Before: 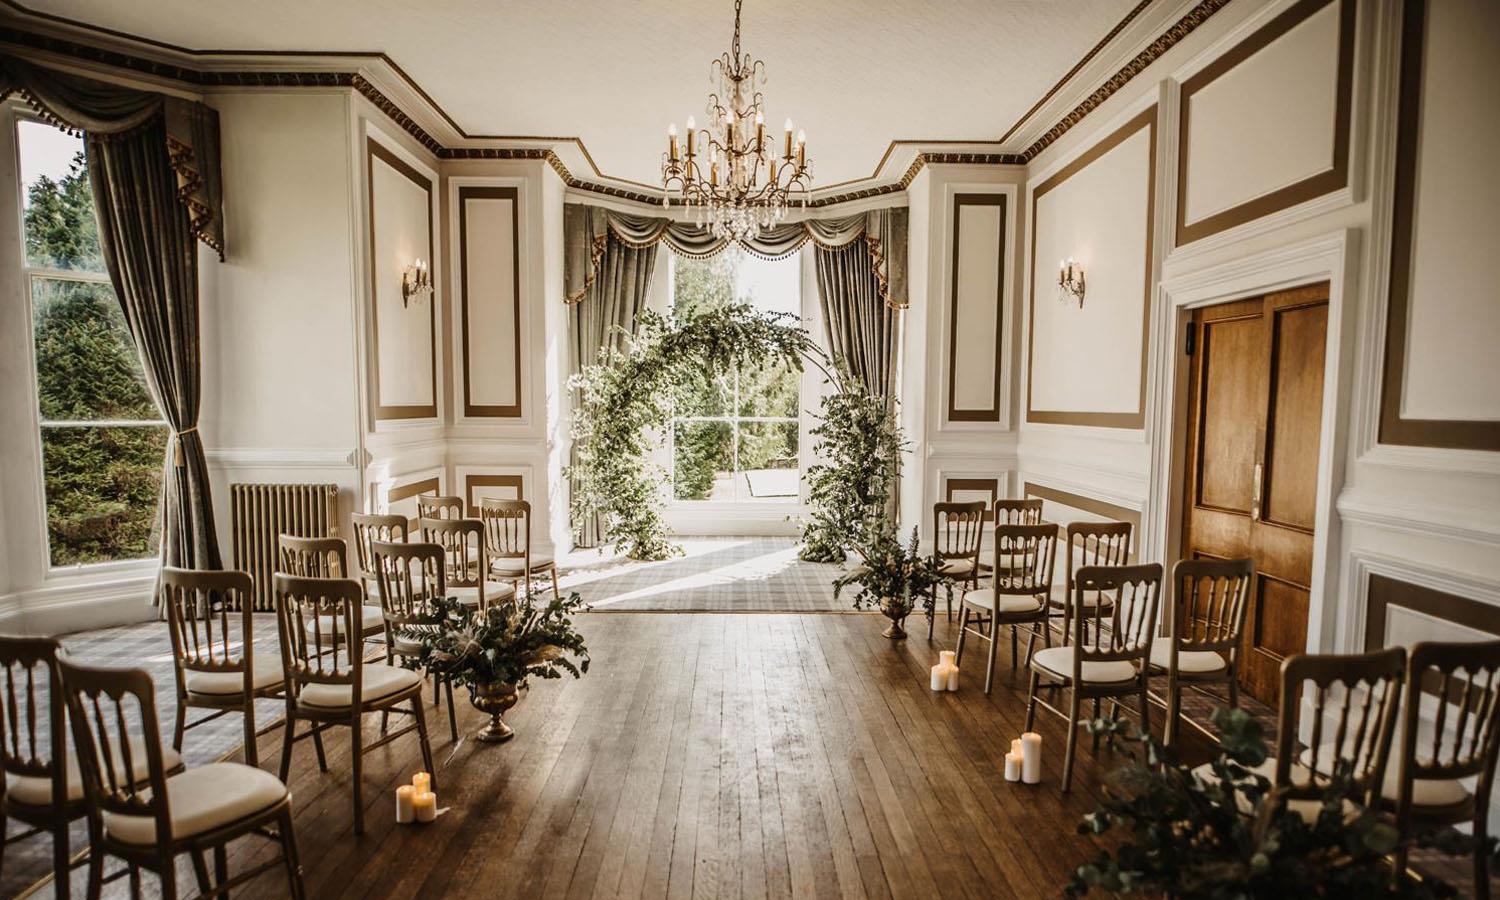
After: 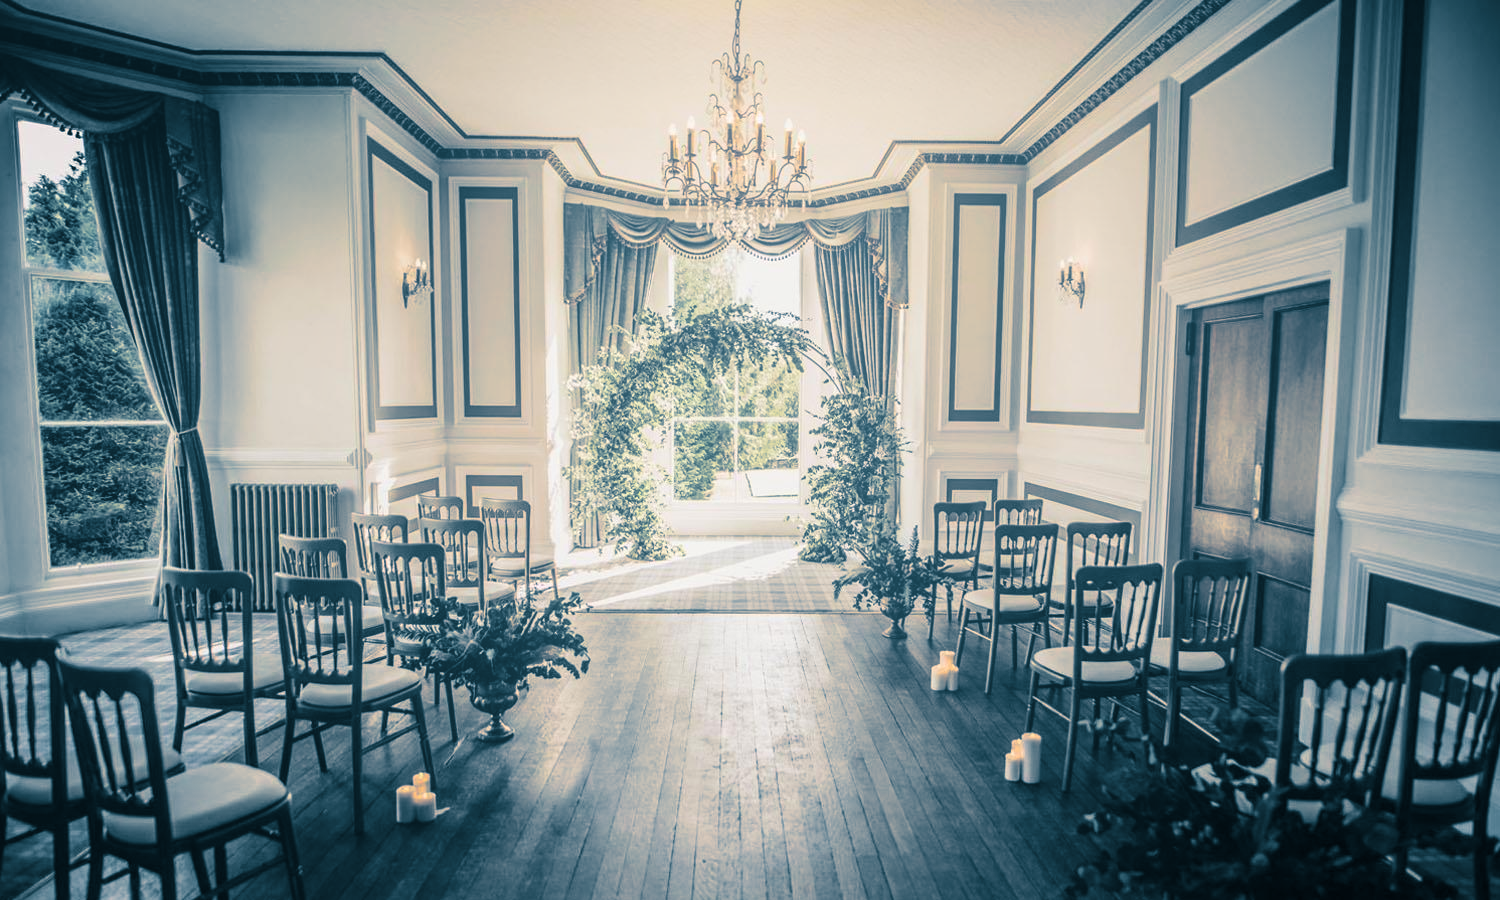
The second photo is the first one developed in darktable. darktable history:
bloom: size 38%, threshold 95%, strength 30%
split-toning: shadows › hue 212.4°, balance -70
